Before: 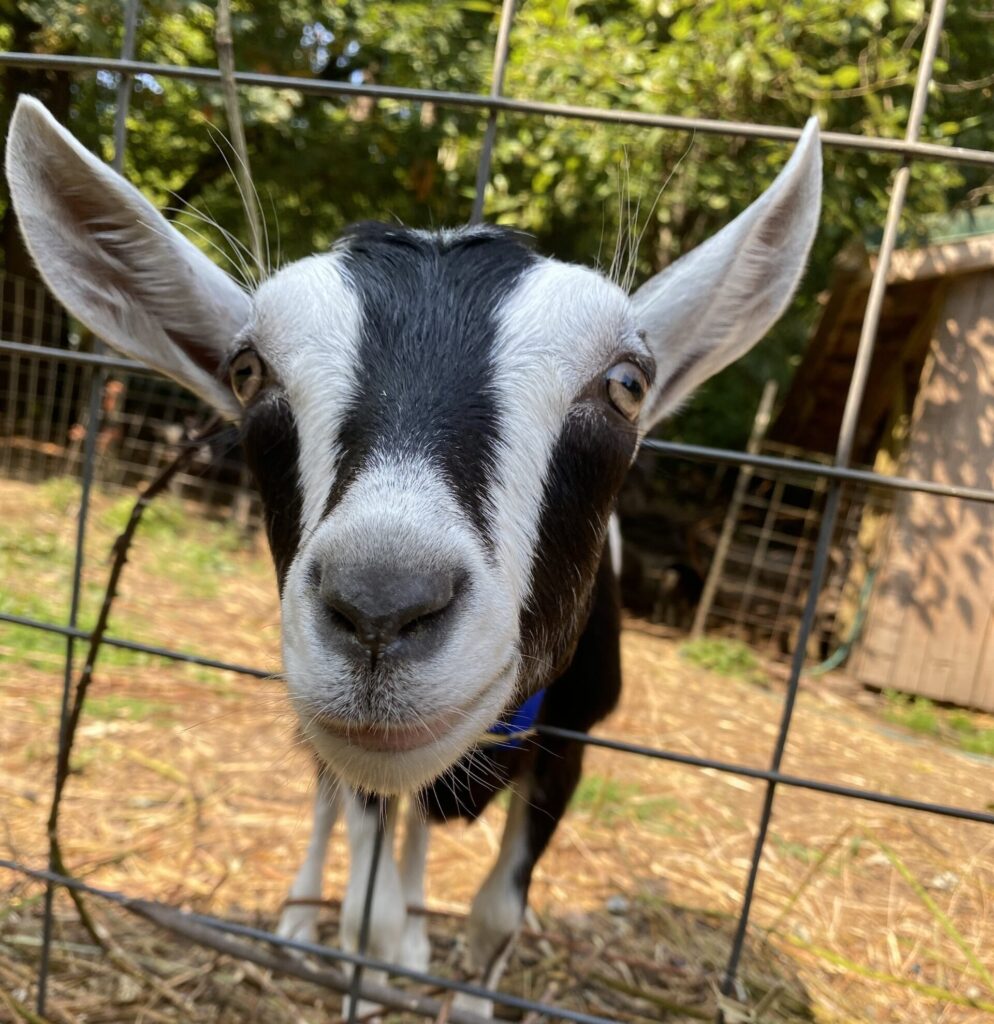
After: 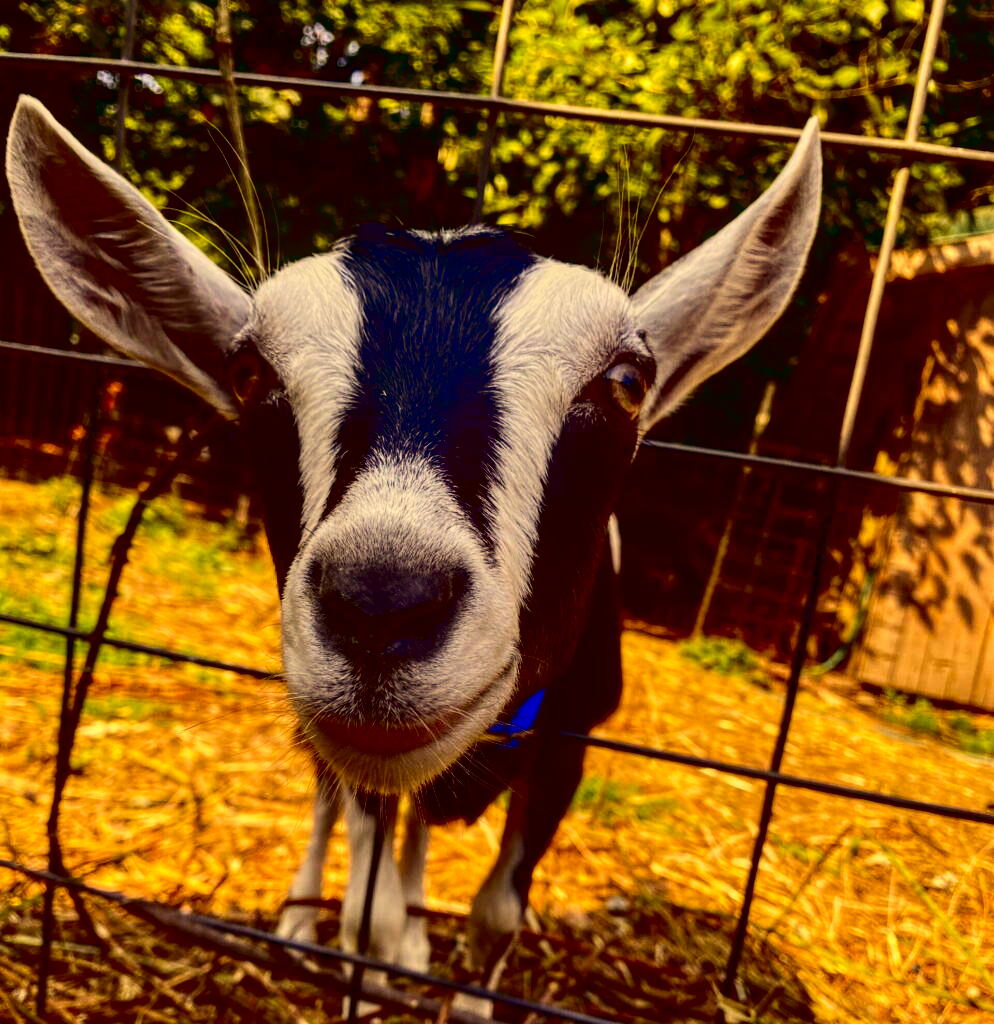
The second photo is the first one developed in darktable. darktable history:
local contrast: on, module defaults
color correction: highlights a* 10.12, highlights b* 39.04, shadows a* 14.62, shadows b* 3.37
exposure: black level correction 0.047, exposure 0.013 EV, compensate highlight preservation false
contrast brightness saturation: contrast 0.24, brightness -0.24, saturation 0.14
